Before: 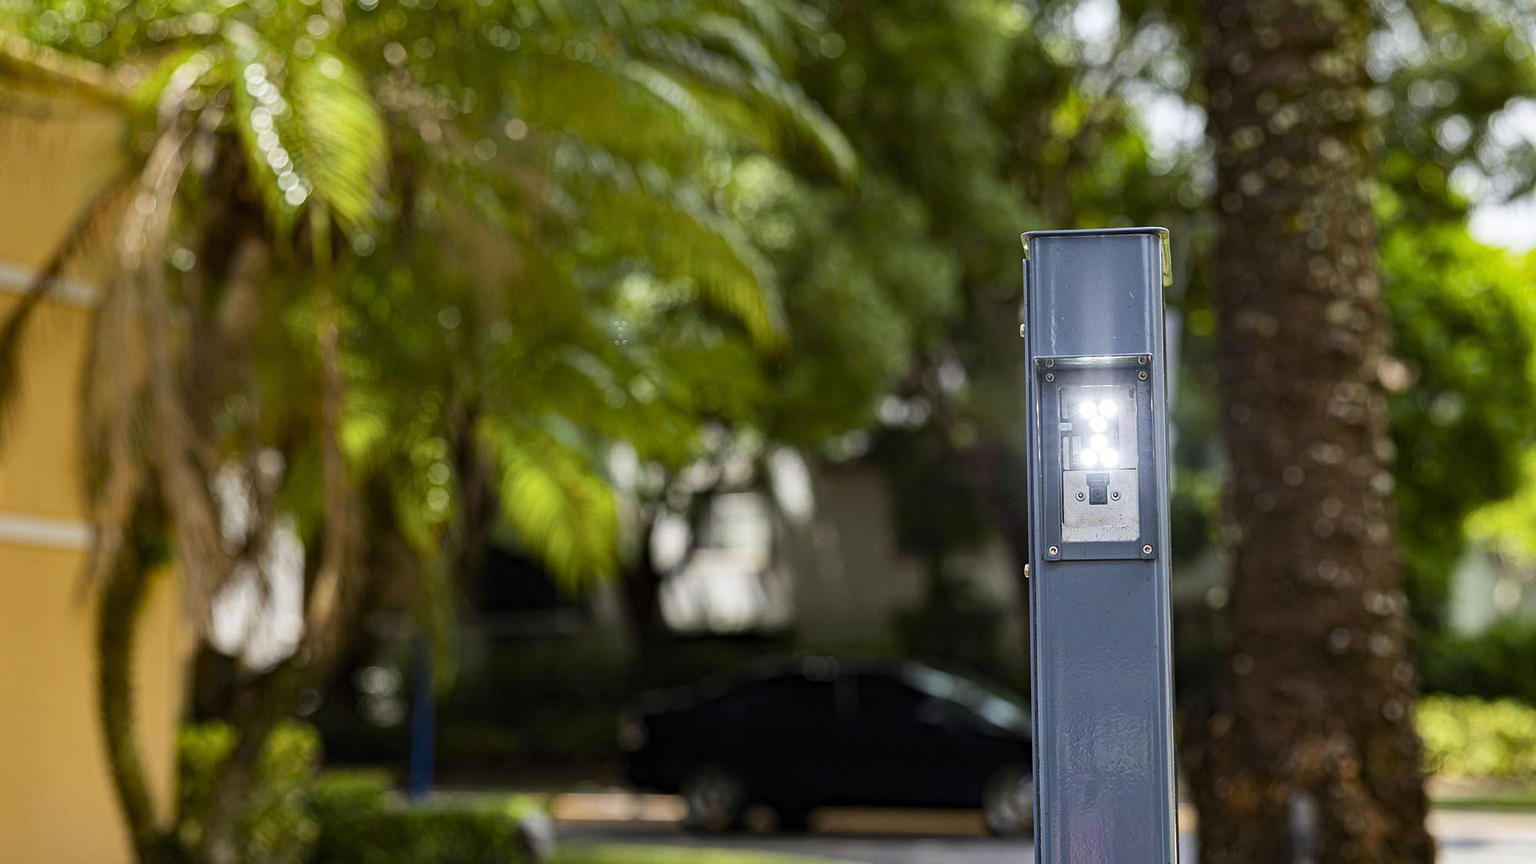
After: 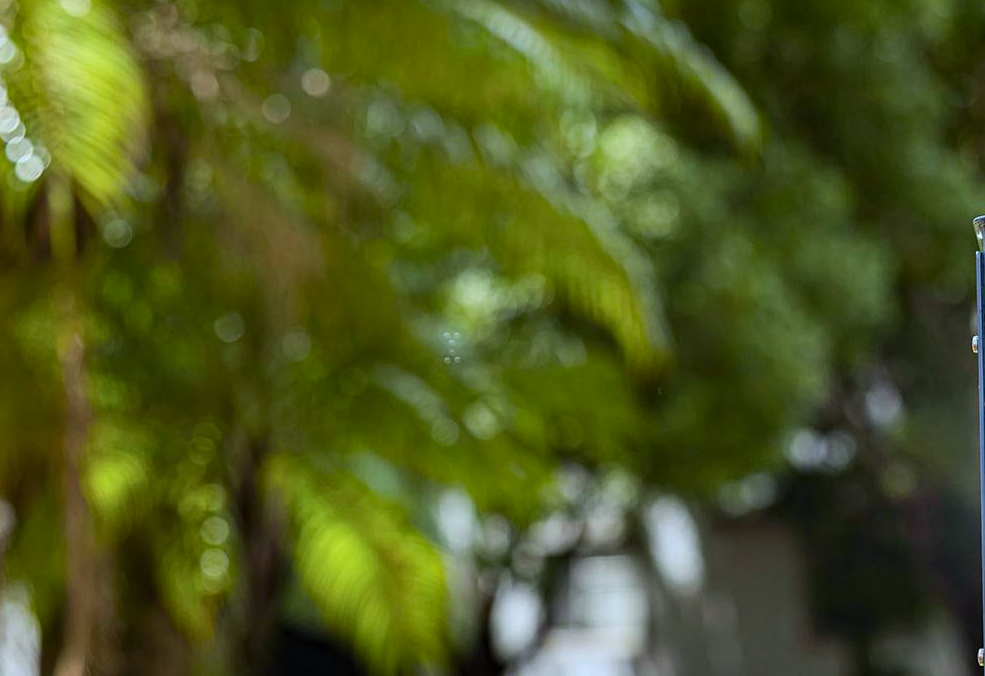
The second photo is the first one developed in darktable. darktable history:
color calibration: output R [0.972, 0.068, -0.094, 0], output G [-0.178, 1.216, -0.086, 0], output B [0.095, -0.136, 0.98, 0], illuminant custom, x 0.371, y 0.381, temperature 4283.16 K
crop: left 17.835%, top 7.675%, right 32.881%, bottom 32.213%
